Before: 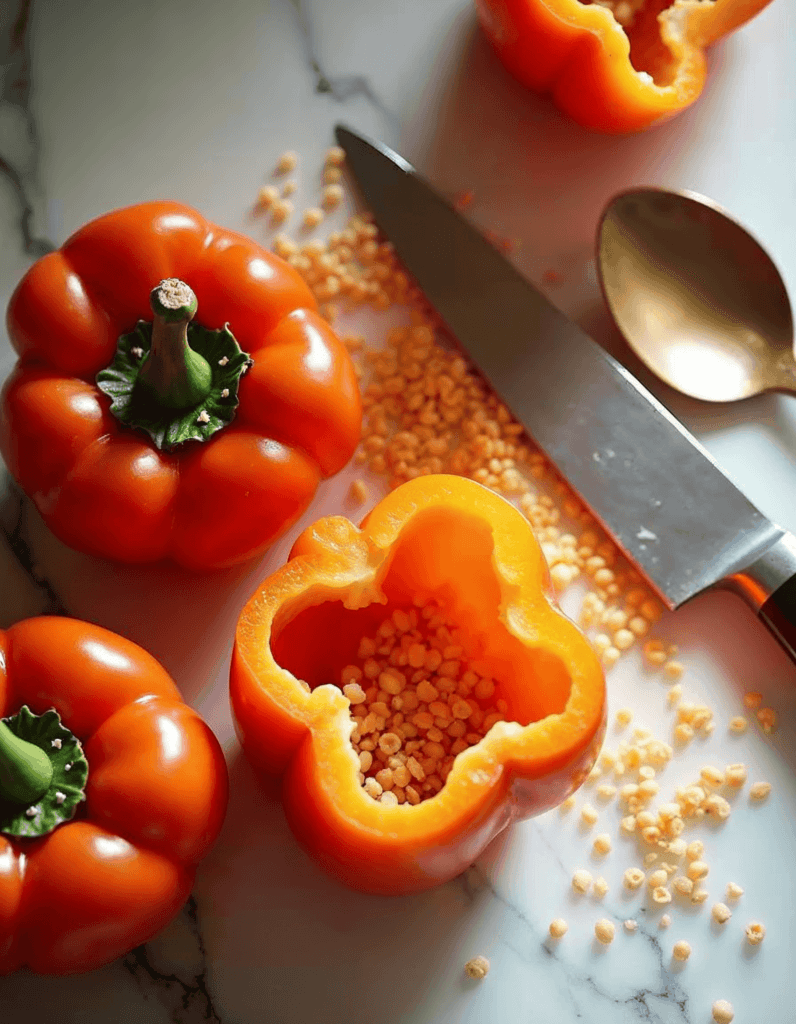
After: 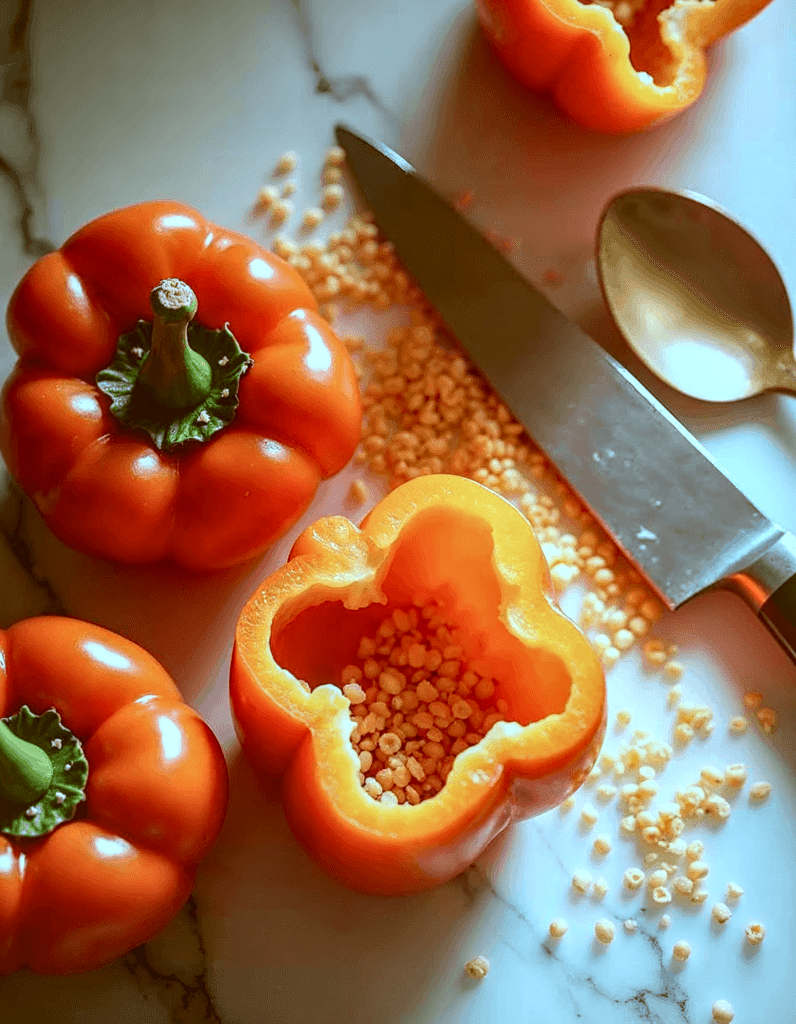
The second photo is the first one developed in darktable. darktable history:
local contrast: highlights 0%, shadows 0%, detail 133%
tone equalizer: on, module defaults
exposure: black level correction -0.005, exposure 0.054 EV, compensate highlight preservation false
color calibration: illuminant as shot in camera, x 0.358, y 0.373, temperature 4628.91 K
color correction: highlights a* -14.62, highlights b* -16.22, shadows a* 10.12, shadows b* 29.4
sharpen: amount 0.2
